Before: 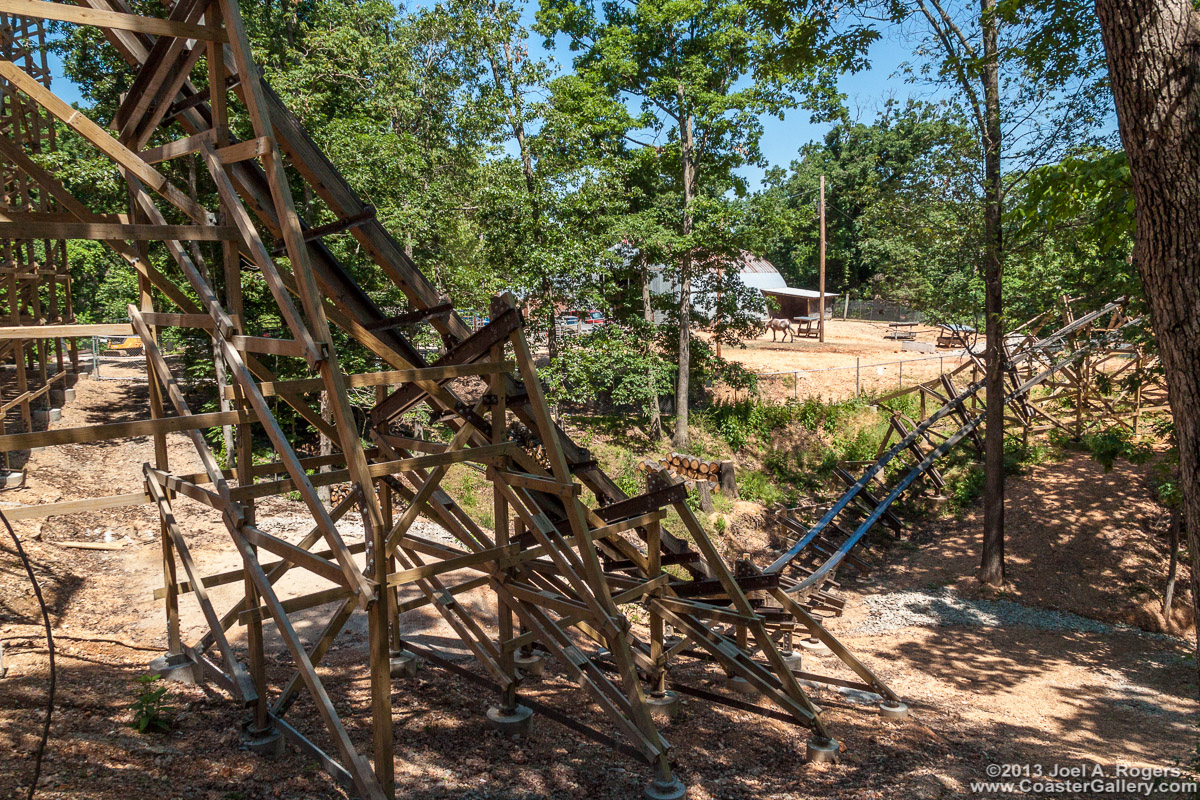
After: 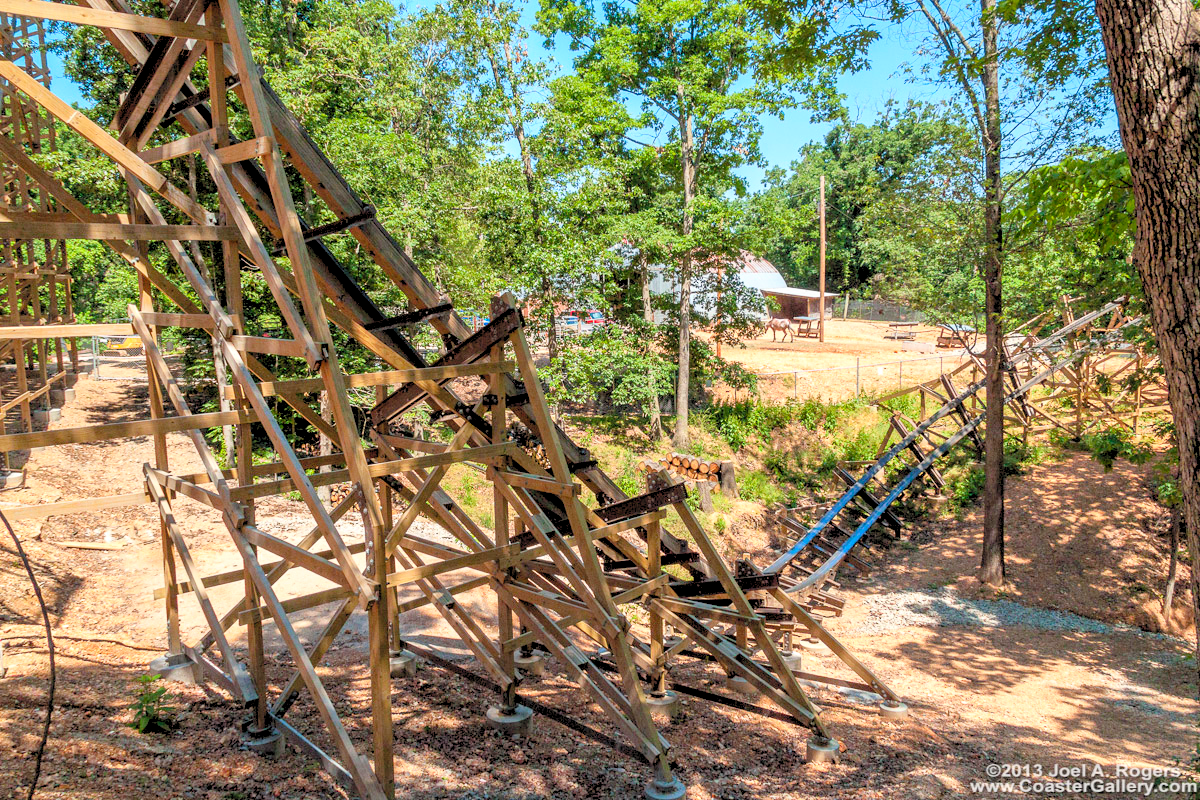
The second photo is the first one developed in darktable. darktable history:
levels: levels [0.072, 0.414, 0.976]
contrast brightness saturation: contrast 0.072, brightness 0.08, saturation 0.176
